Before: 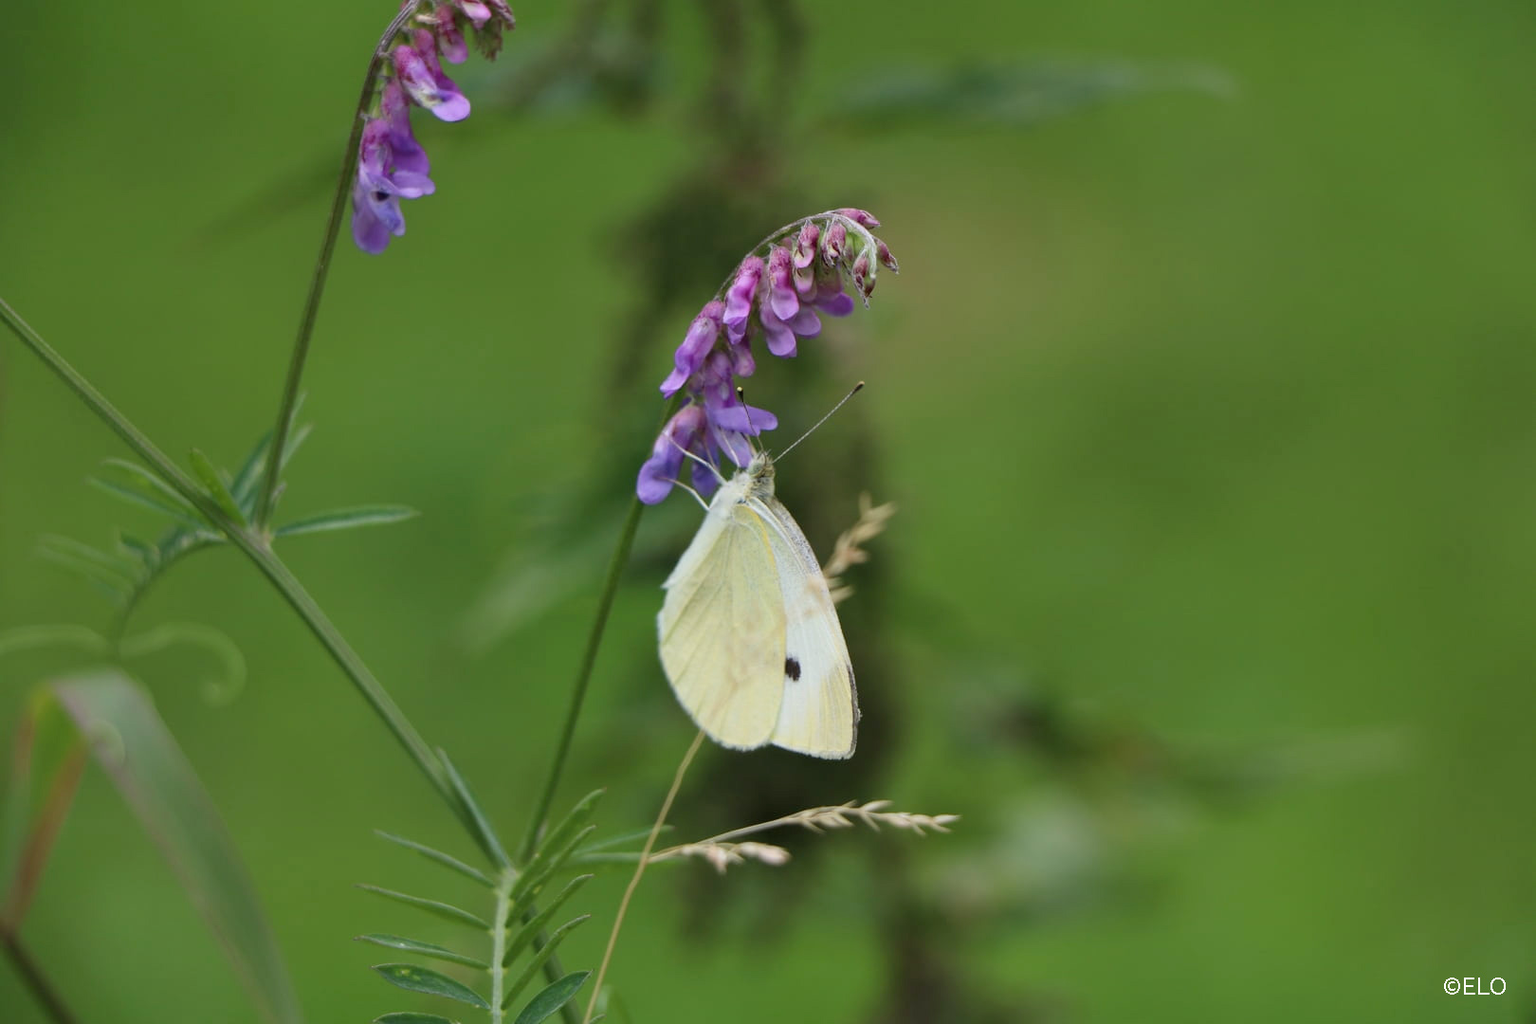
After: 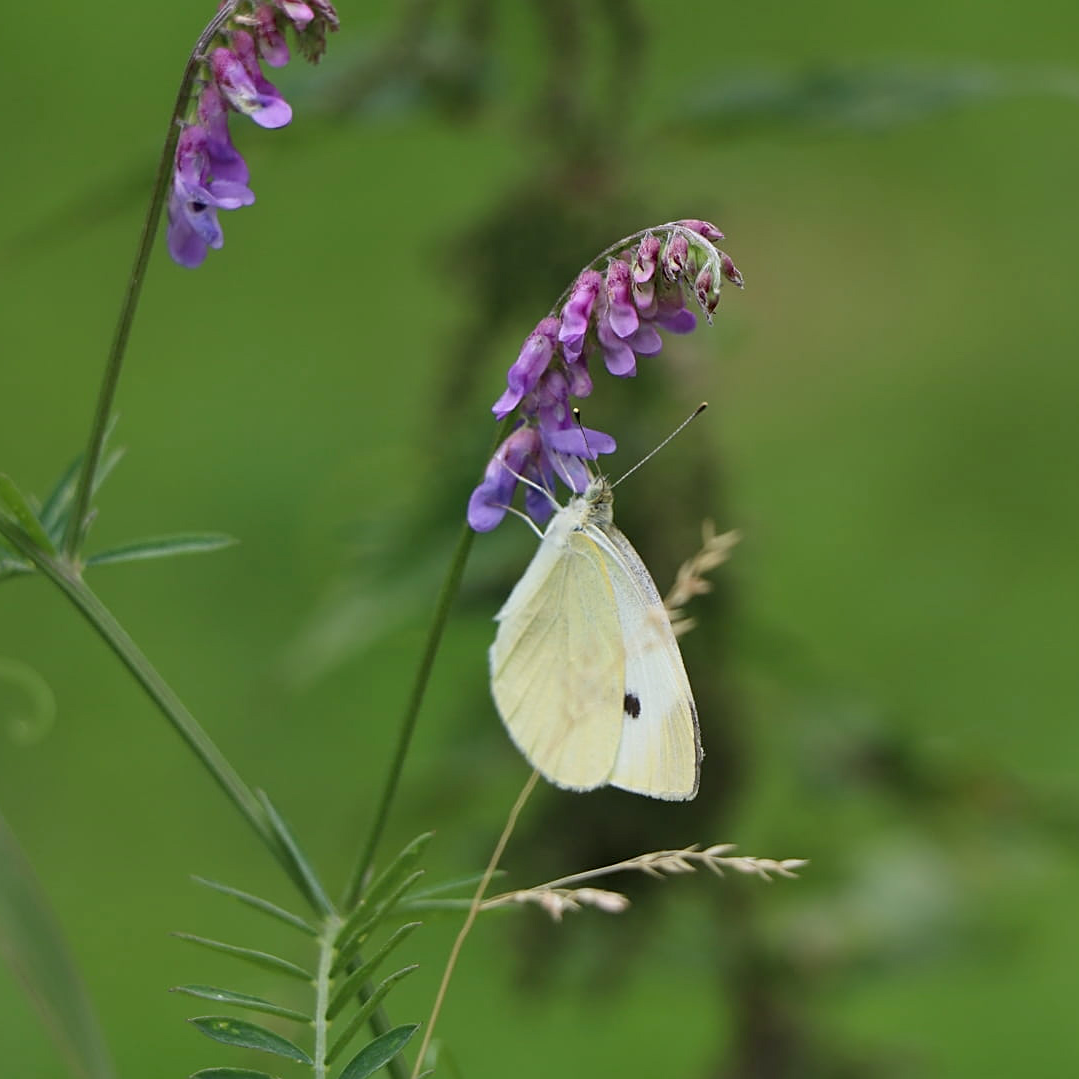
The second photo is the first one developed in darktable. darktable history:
crop and rotate: left 12.648%, right 20.685%
sharpen: on, module defaults
